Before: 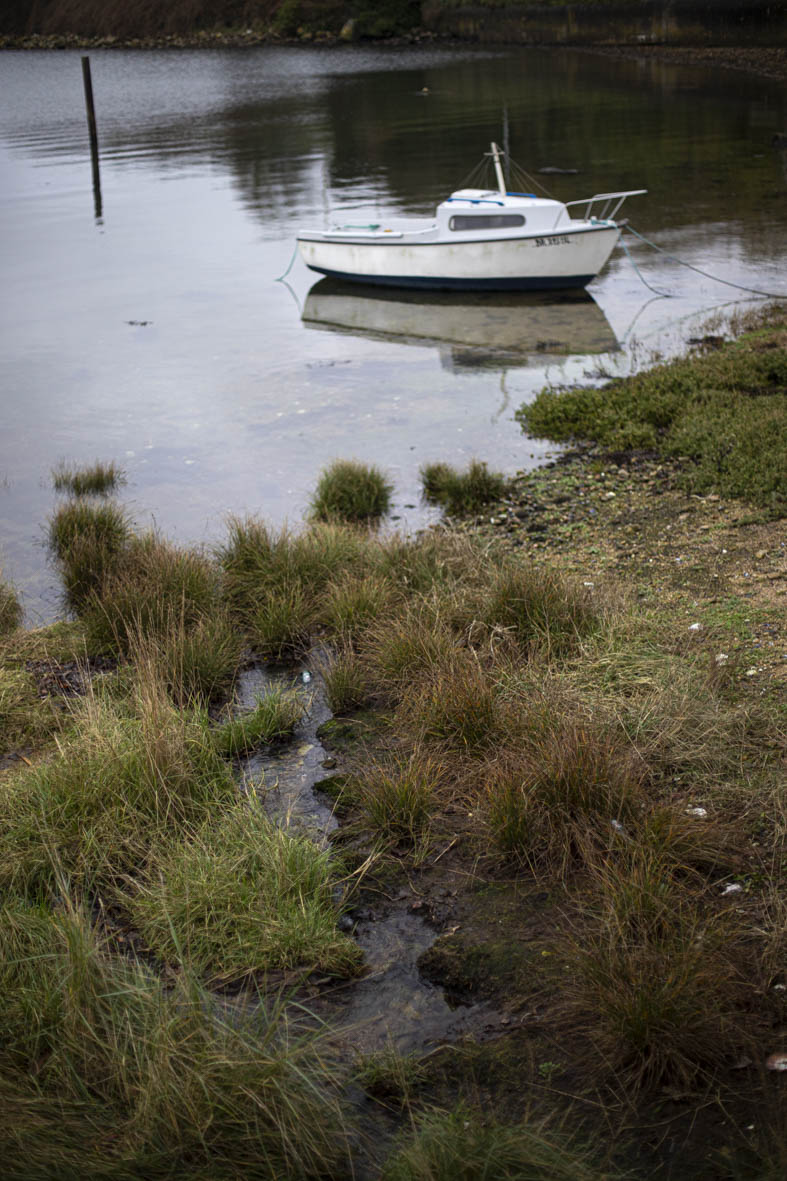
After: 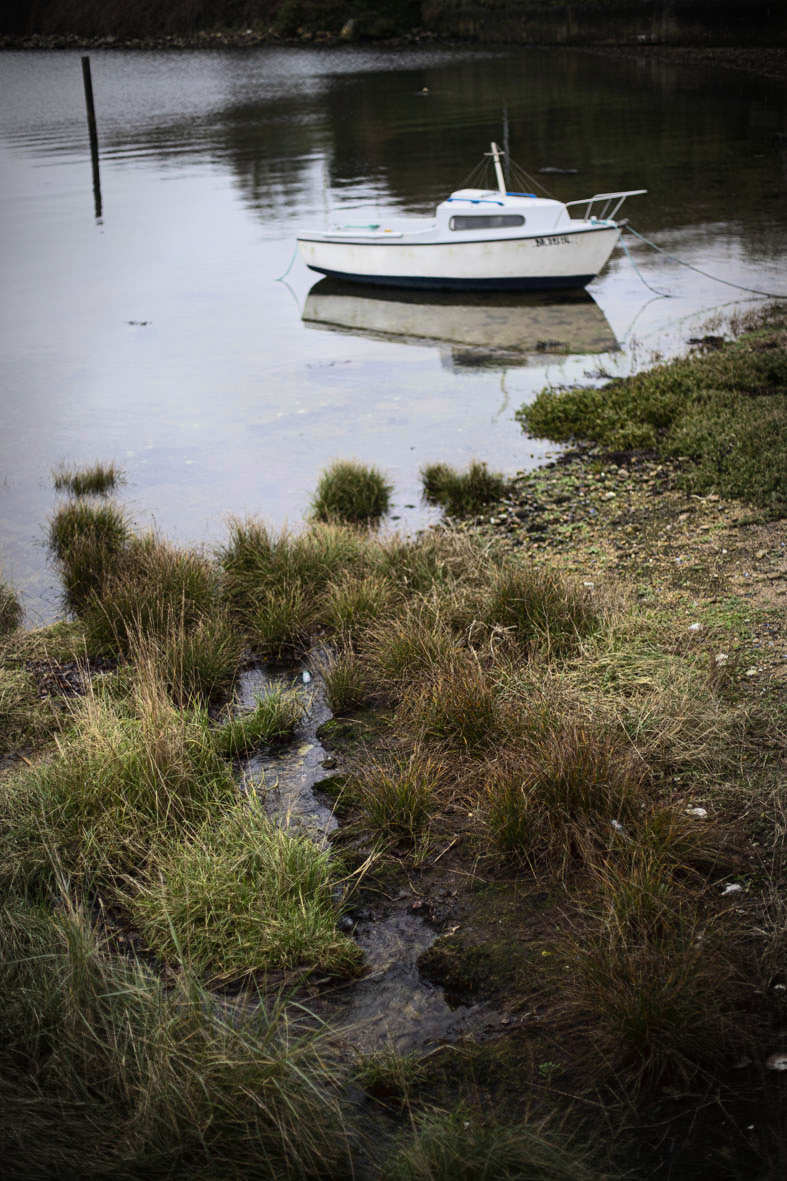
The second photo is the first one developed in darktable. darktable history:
vignetting: automatic ratio true
tone curve: curves: ch0 [(0, 0.012) (0.052, 0.04) (0.107, 0.086) (0.276, 0.265) (0.461, 0.531) (0.718, 0.79) (0.921, 0.909) (0.999, 0.951)]; ch1 [(0, 0) (0.339, 0.298) (0.402, 0.363) (0.444, 0.415) (0.485, 0.469) (0.494, 0.493) (0.504, 0.501) (0.525, 0.534) (0.555, 0.587) (0.594, 0.647) (1, 1)]; ch2 [(0, 0) (0.48, 0.48) (0.504, 0.5) (0.535, 0.557) (0.581, 0.623) (0.649, 0.683) (0.824, 0.815) (1, 1)]
